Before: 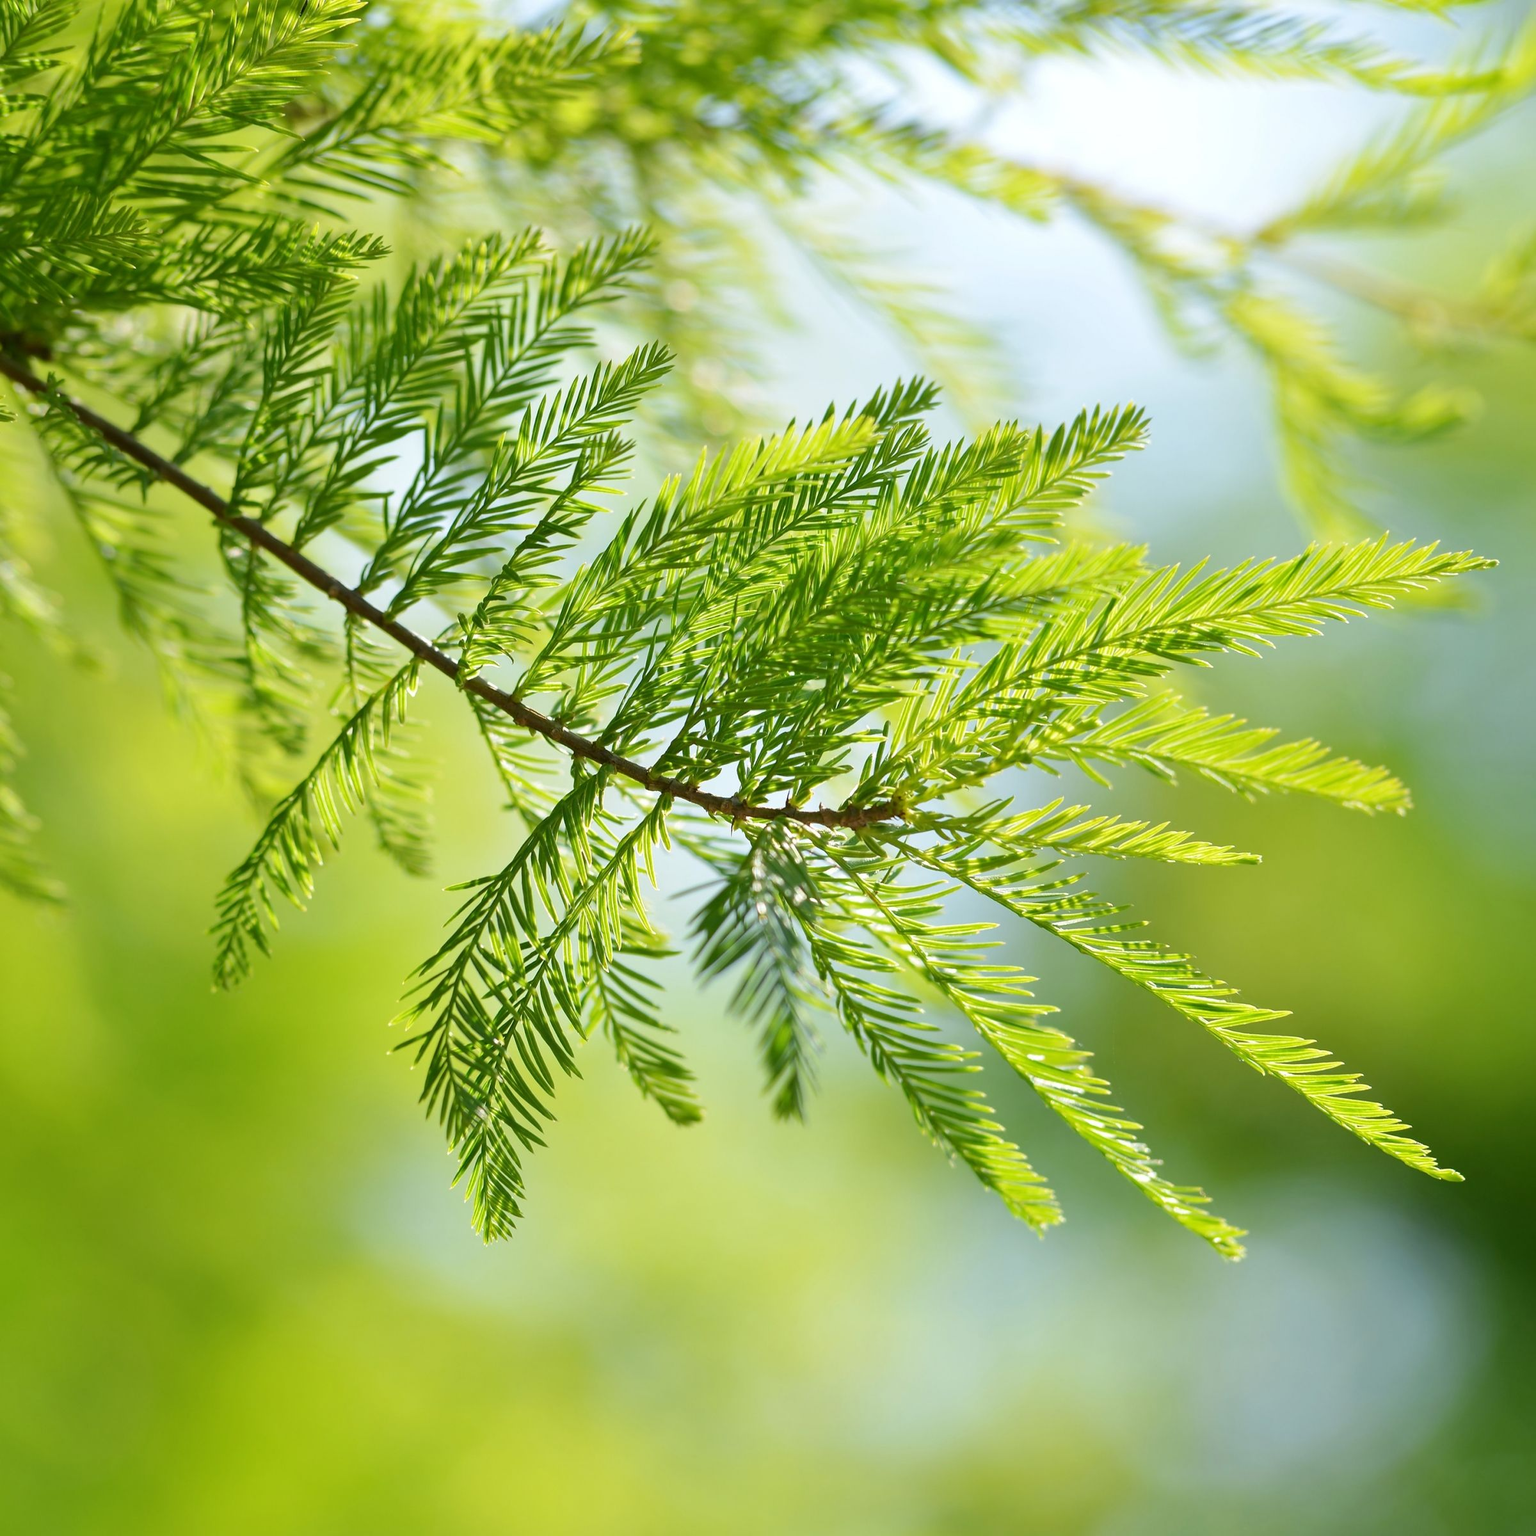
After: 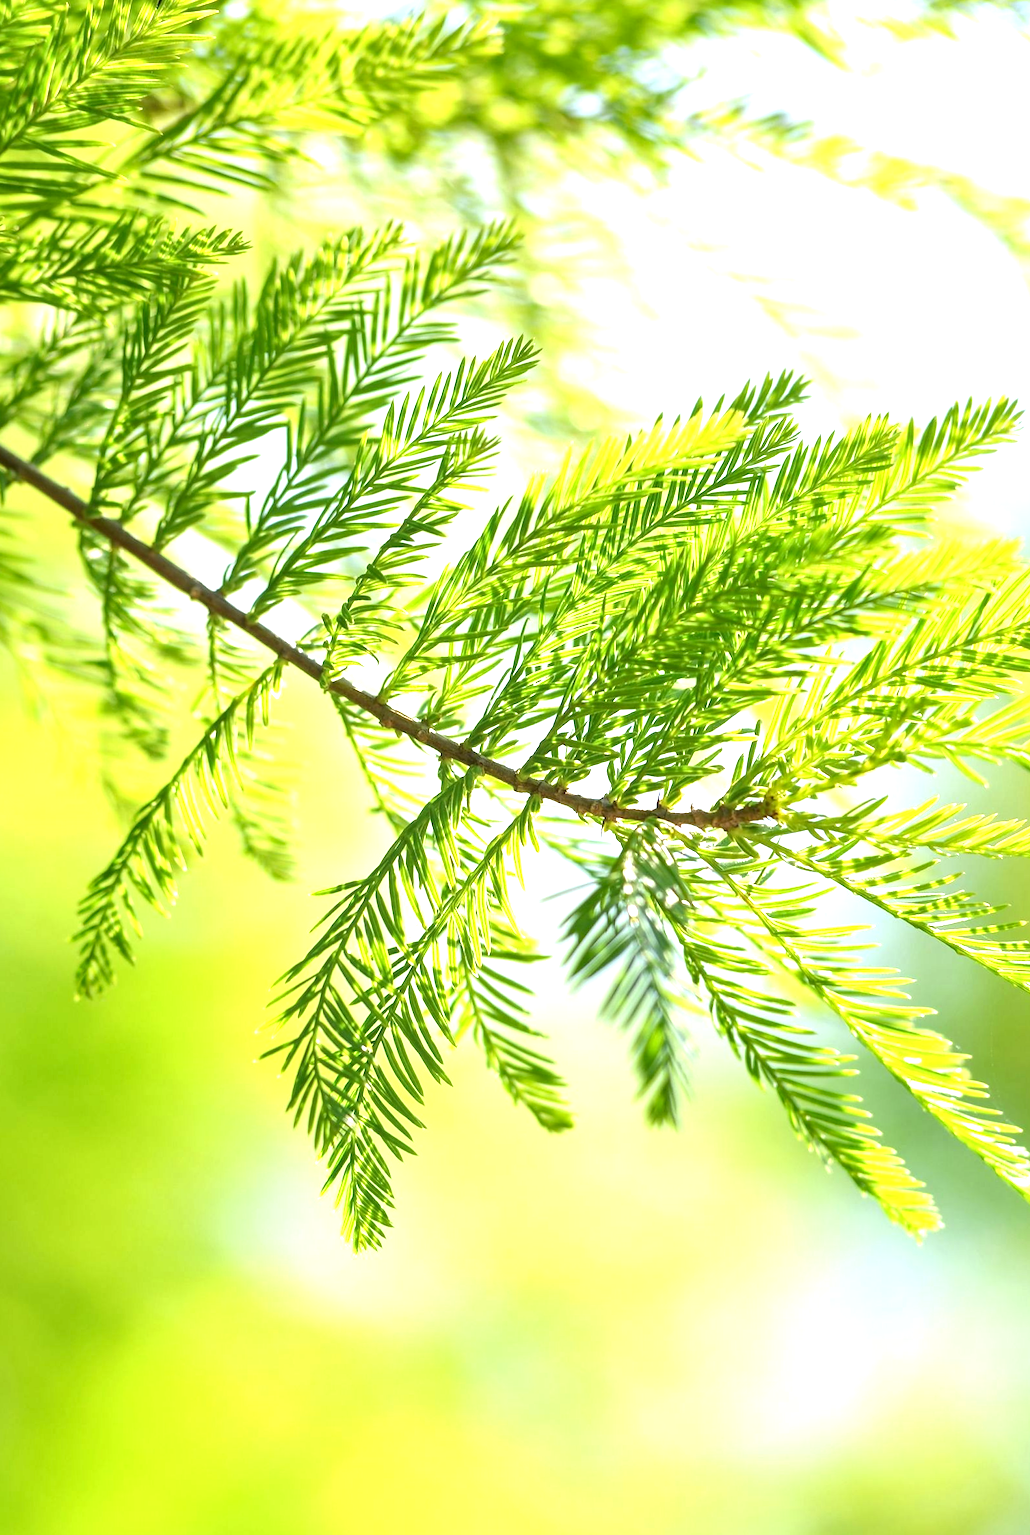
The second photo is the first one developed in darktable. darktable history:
crop and rotate: left 8.786%, right 24.548%
local contrast: on, module defaults
rotate and perspective: rotation -0.45°, automatic cropping original format, crop left 0.008, crop right 0.992, crop top 0.012, crop bottom 0.988
exposure: black level correction 0, exposure 1 EV, compensate exposure bias true, compensate highlight preservation false
levels: levels [0, 0.492, 0.984]
